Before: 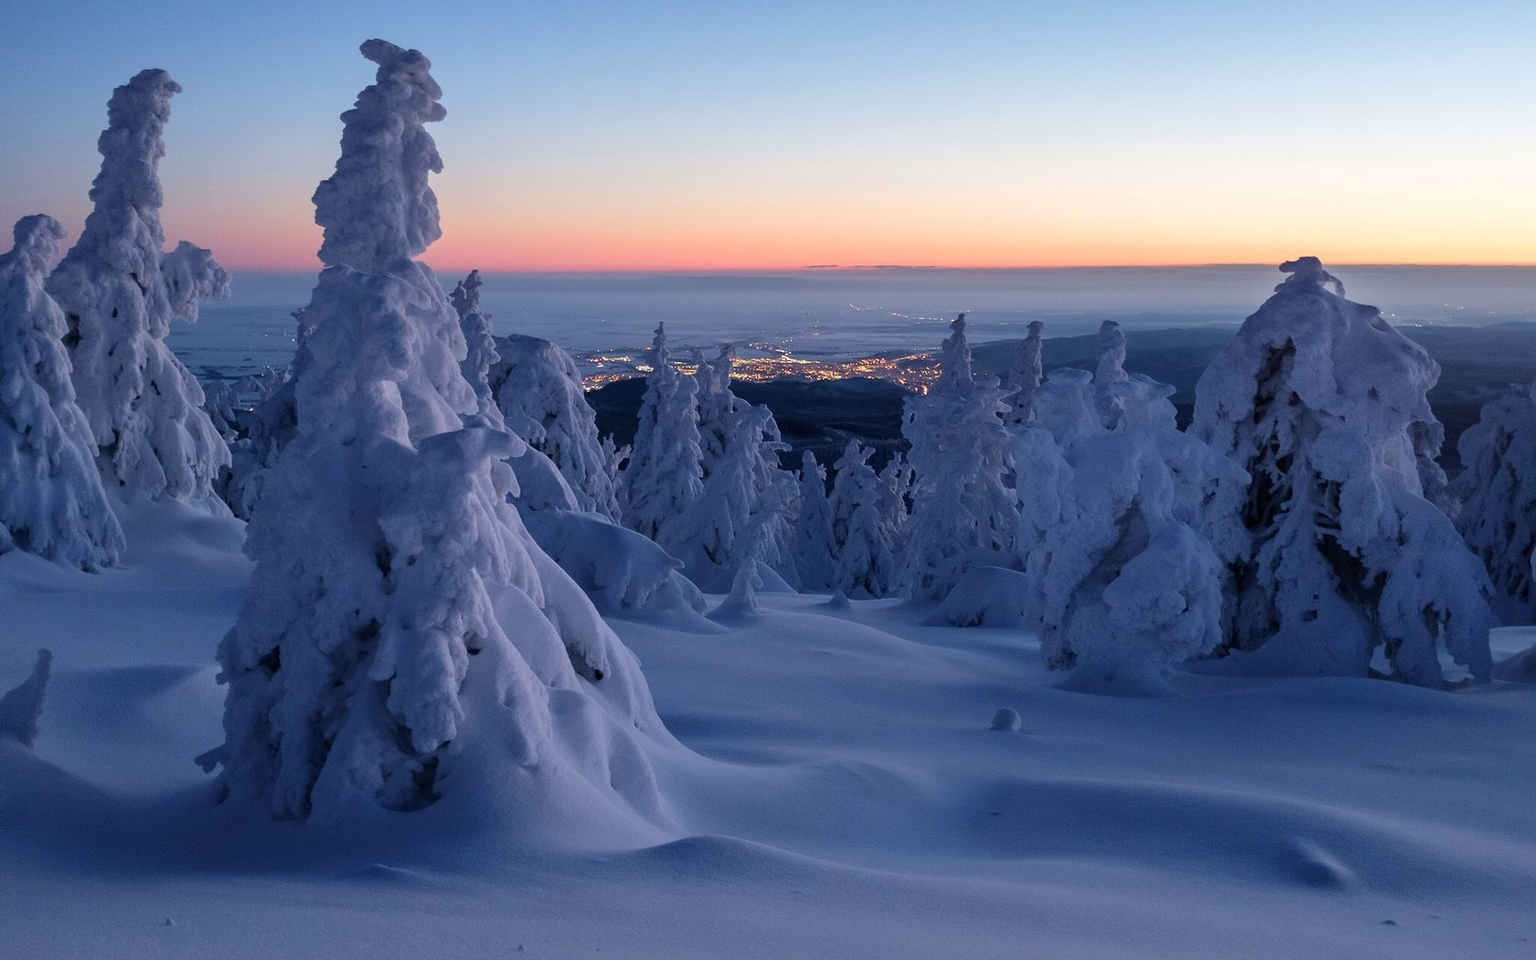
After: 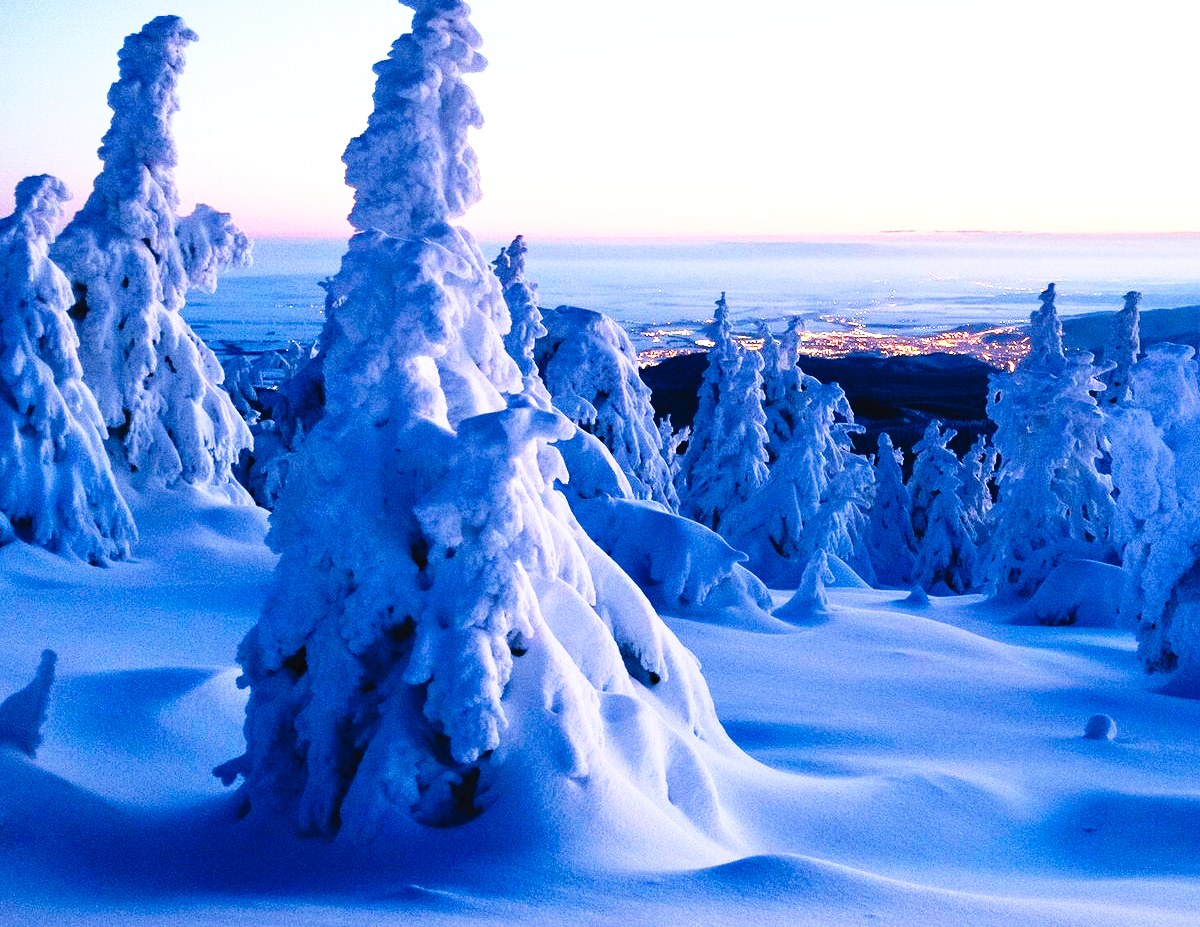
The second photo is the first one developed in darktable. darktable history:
crop: top 5.803%, right 27.864%, bottom 5.804%
grain: on, module defaults
exposure: black level correction 0, exposure 1.2 EV, compensate exposure bias true, compensate highlight preservation false
tone curve: curves: ch0 [(0, 0) (0.003, 0.03) (0.011, 0.022) (0.025, 0.018) (0.044, 0.031) (0.069, 0.035) (0.1, 0.04) (0.136, 0.046) (0.177, 0.063) (0.224, 0.087) (0.277, 0.15) (0.335, 0.252) (0.399, 0.354) (0.468, 0.475) (0.543, 0.602) (0.623, 0.73) (0.709, 0.856) (0.801, 0.945) (0.898, 0.987) (1, 1)], preserve colors none
color balance rgb: perceptual saturation grading › global saturation 10%, global vibrance 10%
